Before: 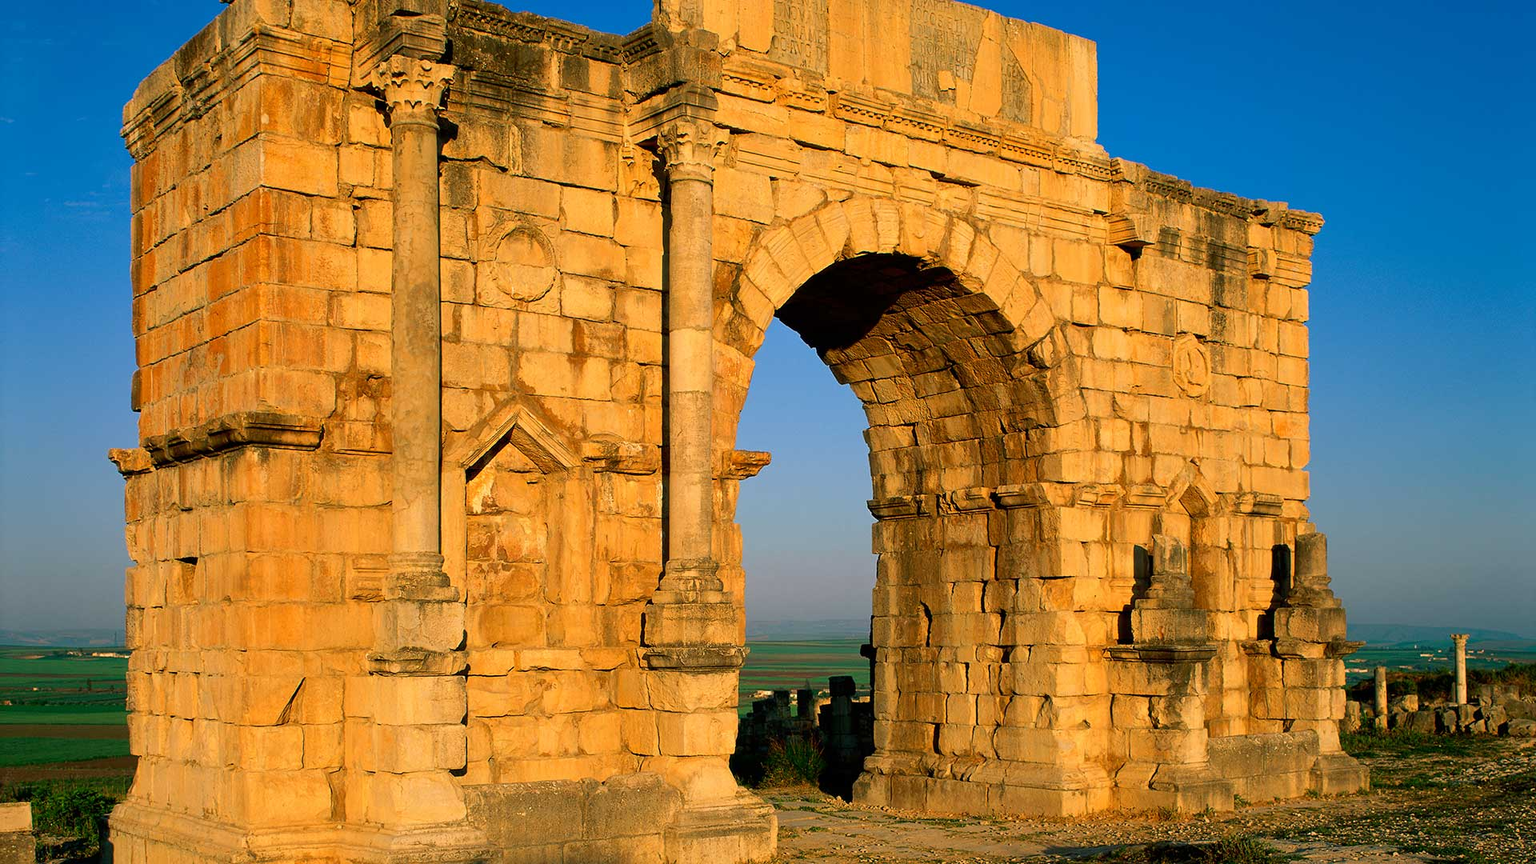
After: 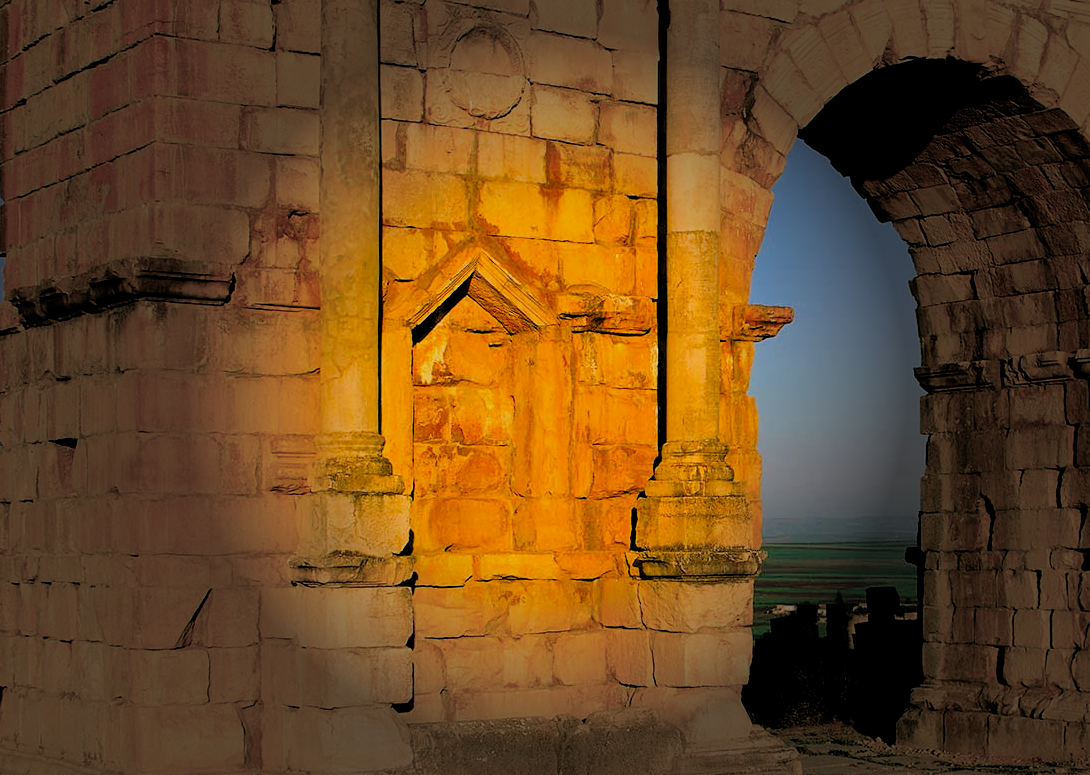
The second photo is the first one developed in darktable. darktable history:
filmic rgb: black relative exposure -4.41 EV, white relative exposure 5.02 EV, hardness 2.17, latitude 40.07%, contrast 1.15, highlights saturation mix 10.85%, shadows ↔ highlights balance 0.912%, color science v4 (2020)
vignetting: fall-off start 31.92%, fall-off radius 34.51%, brightness -0.816
crop: left 8.866%, top 23.929%, right 34.319%, bottom 4.233%
